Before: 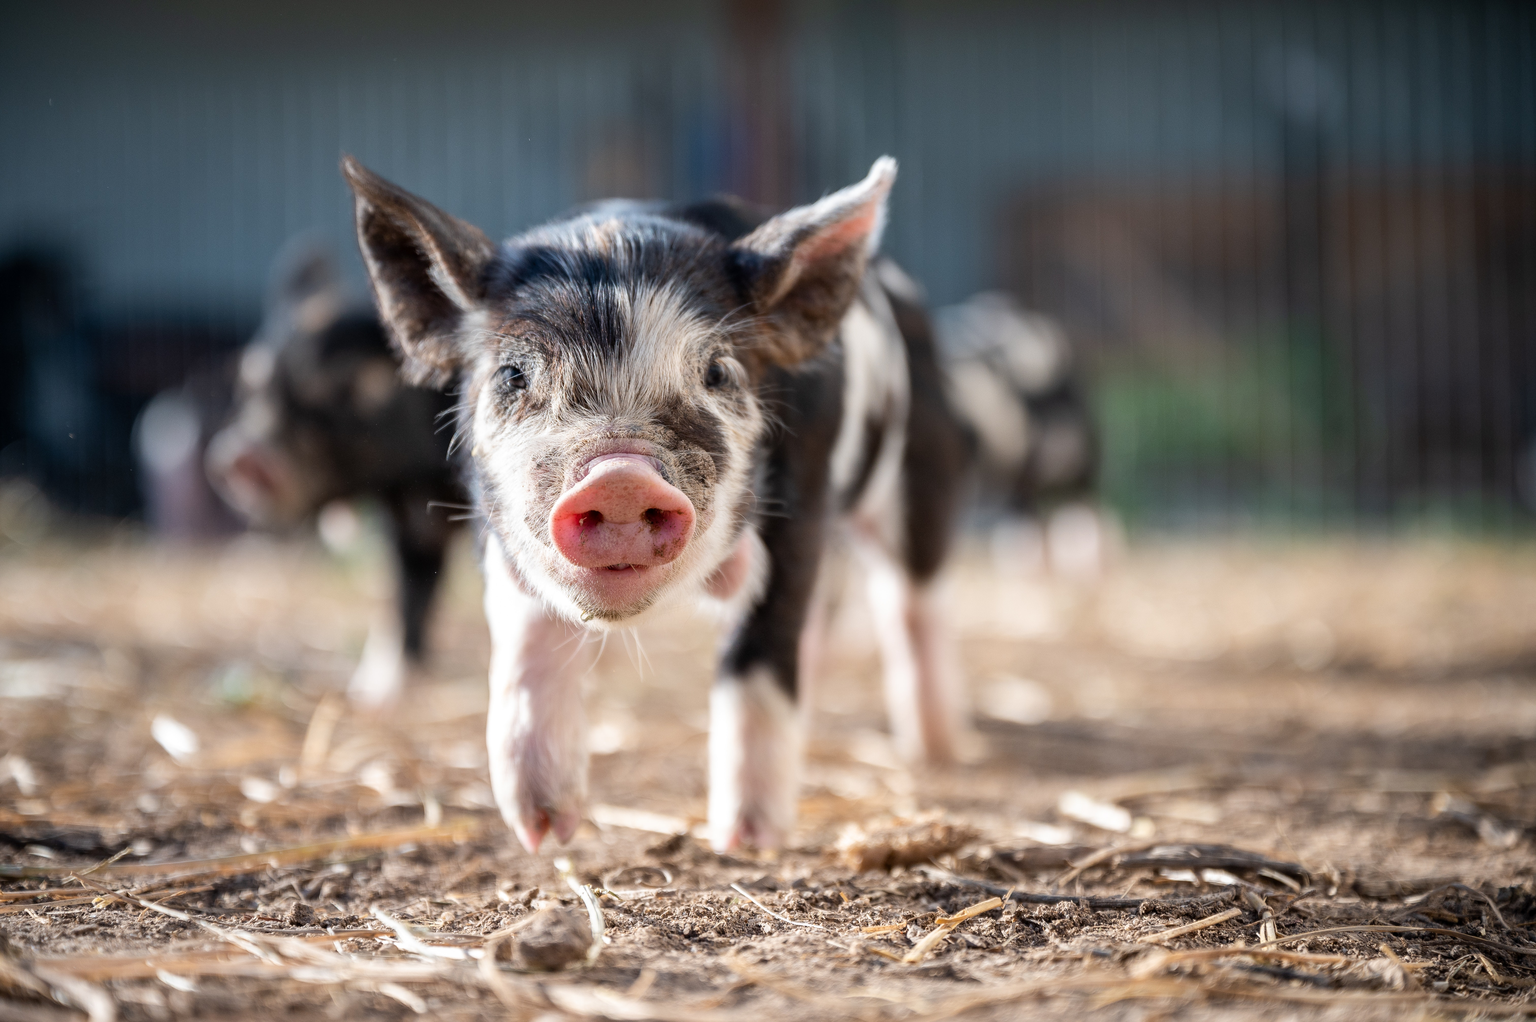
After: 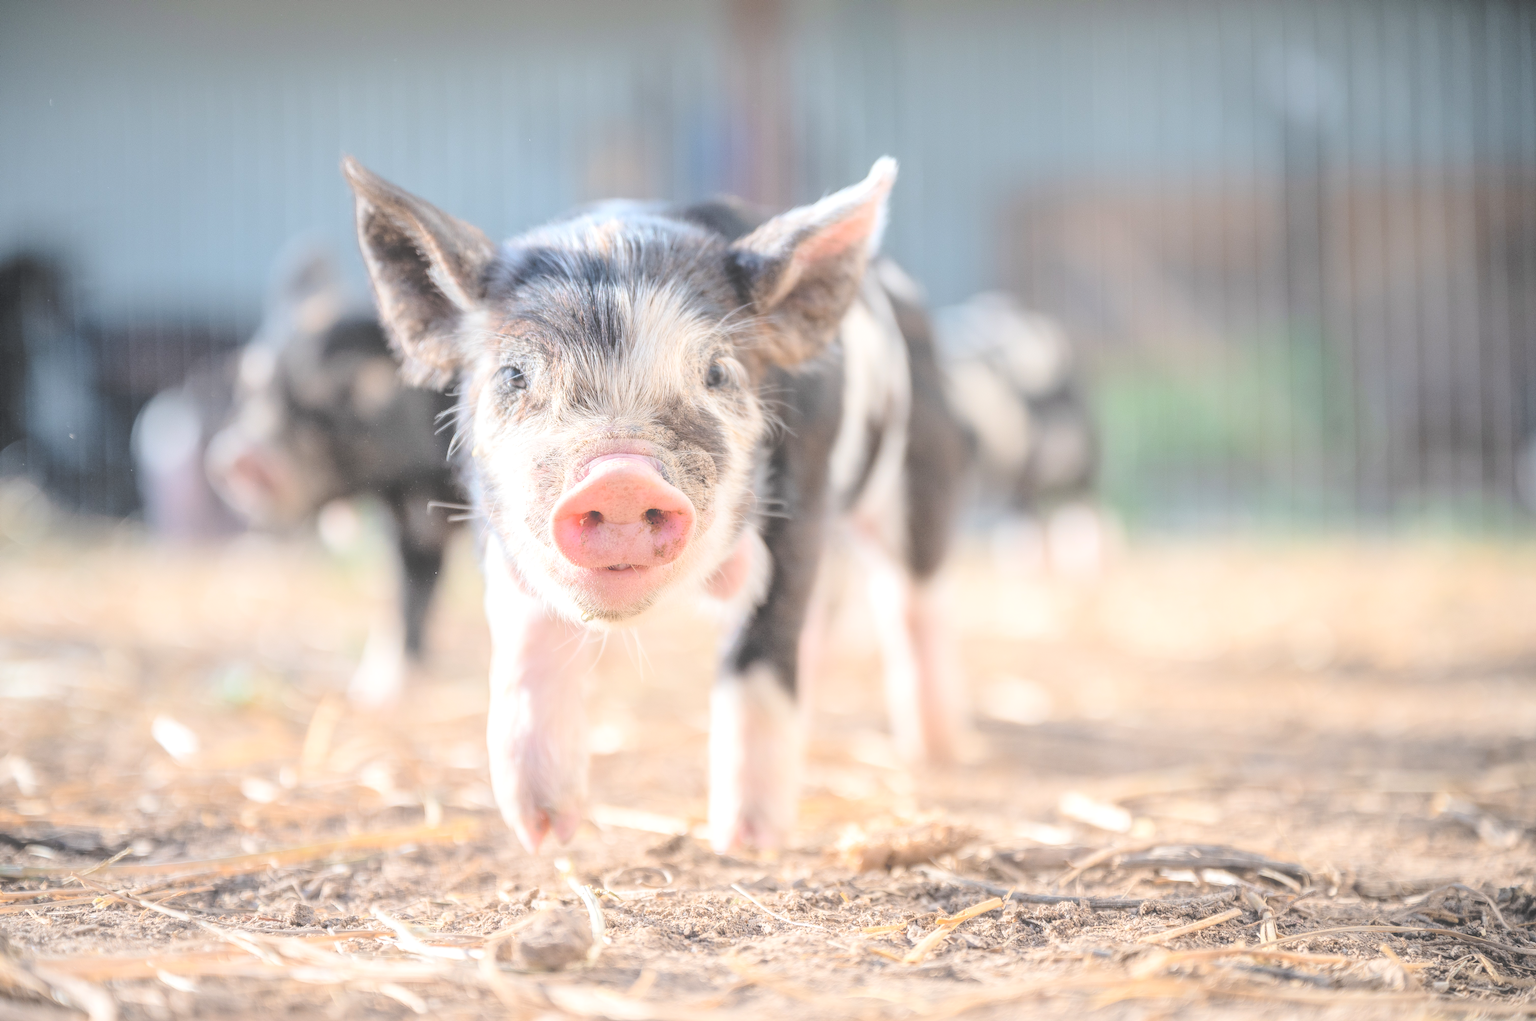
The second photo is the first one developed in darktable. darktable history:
contrast brightness saturation: brightness 1
local contrast: on, module defaults
contrast equalizer: octaves 7, y [[0.6 ×6], [0.55 ×6], [0 ×6], [0 ×6], [0 ×6]], mix -0.3
